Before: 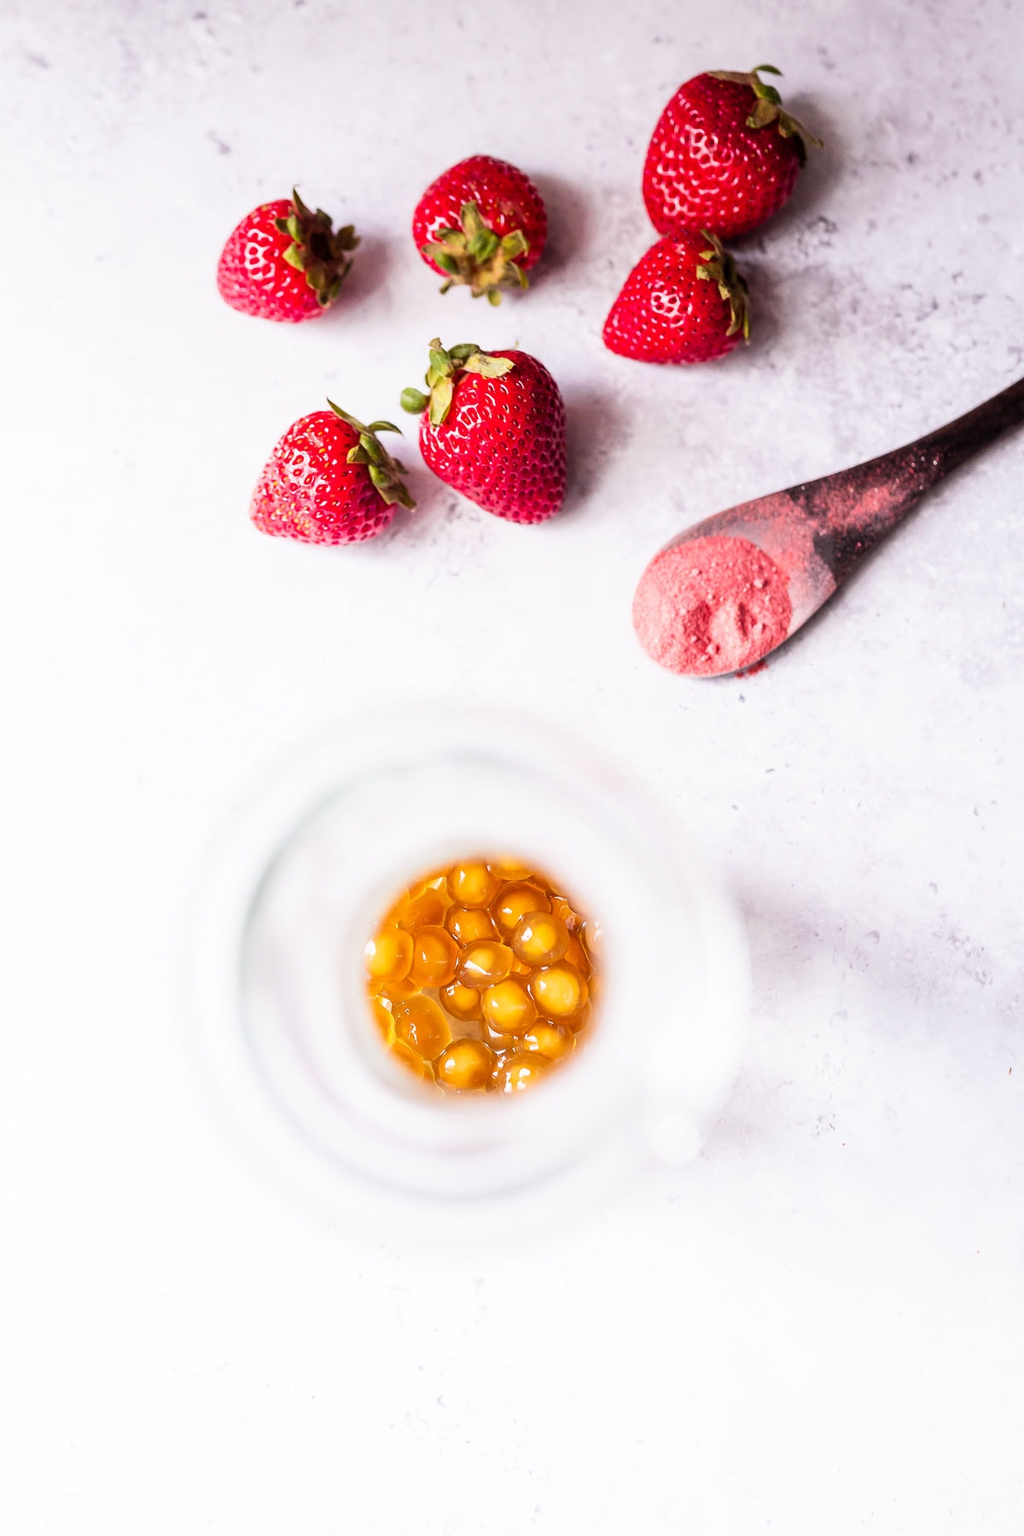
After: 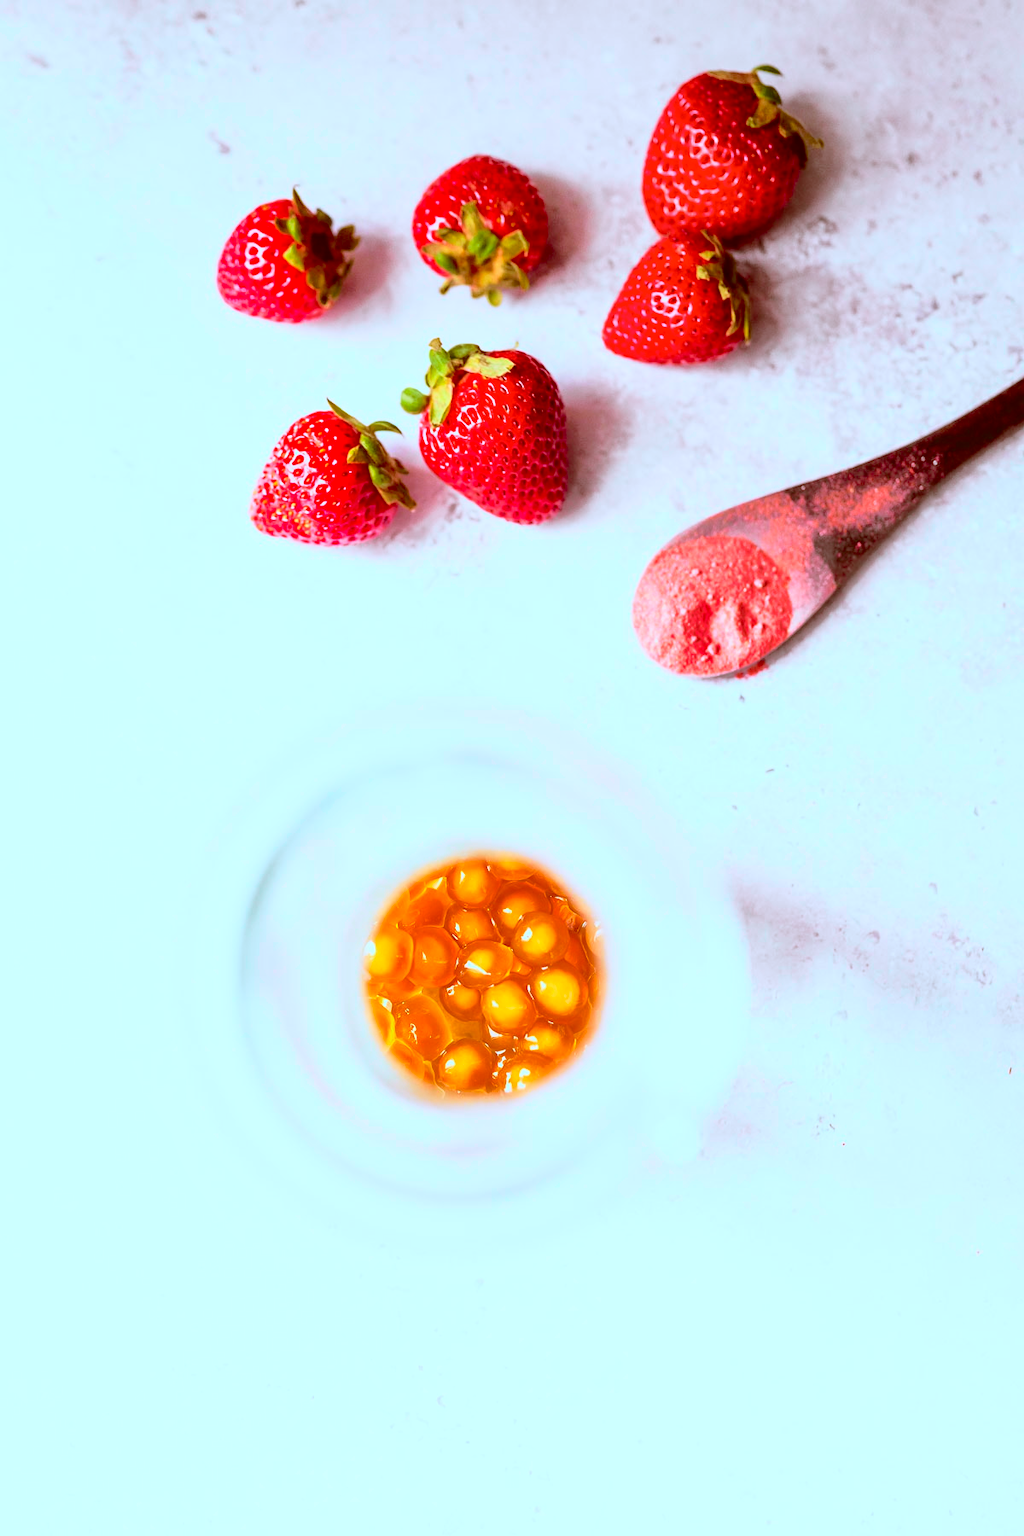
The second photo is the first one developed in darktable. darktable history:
shadows and highlights: on, module defaults
color correction: highlights a* -14.62, highlights b* -16.22, shadows a* 10.12, shadows b* 29.4
tone curve: curves: ch0 [(0, 0.014) (0.12, 0.096) (0.386, 0.49) (0.54, 0.684) (0.751, 0.855) (0.89, 0.943) (0.998, 0.989)]; ch1 [(0, 0) (0.133, 0.099) (0.437, 0.41) (0.5, 0.5) (0.517, 0.536) (0.548, 0.575) (0.582, 0.631) (0.627, 0.688) (0.836, 0.868) (1, 1)]; ch2 [(0, 0) (0.374, 0.341) (0.456, 0.443) (0.478, 0.49) (0.501, 0.5) (0.528, 0.538) (0.55, 0.6) (0.572, 0.63) (0.702, 0.765) (1, 1)], color space Lab, independent channels, preserve colors none
